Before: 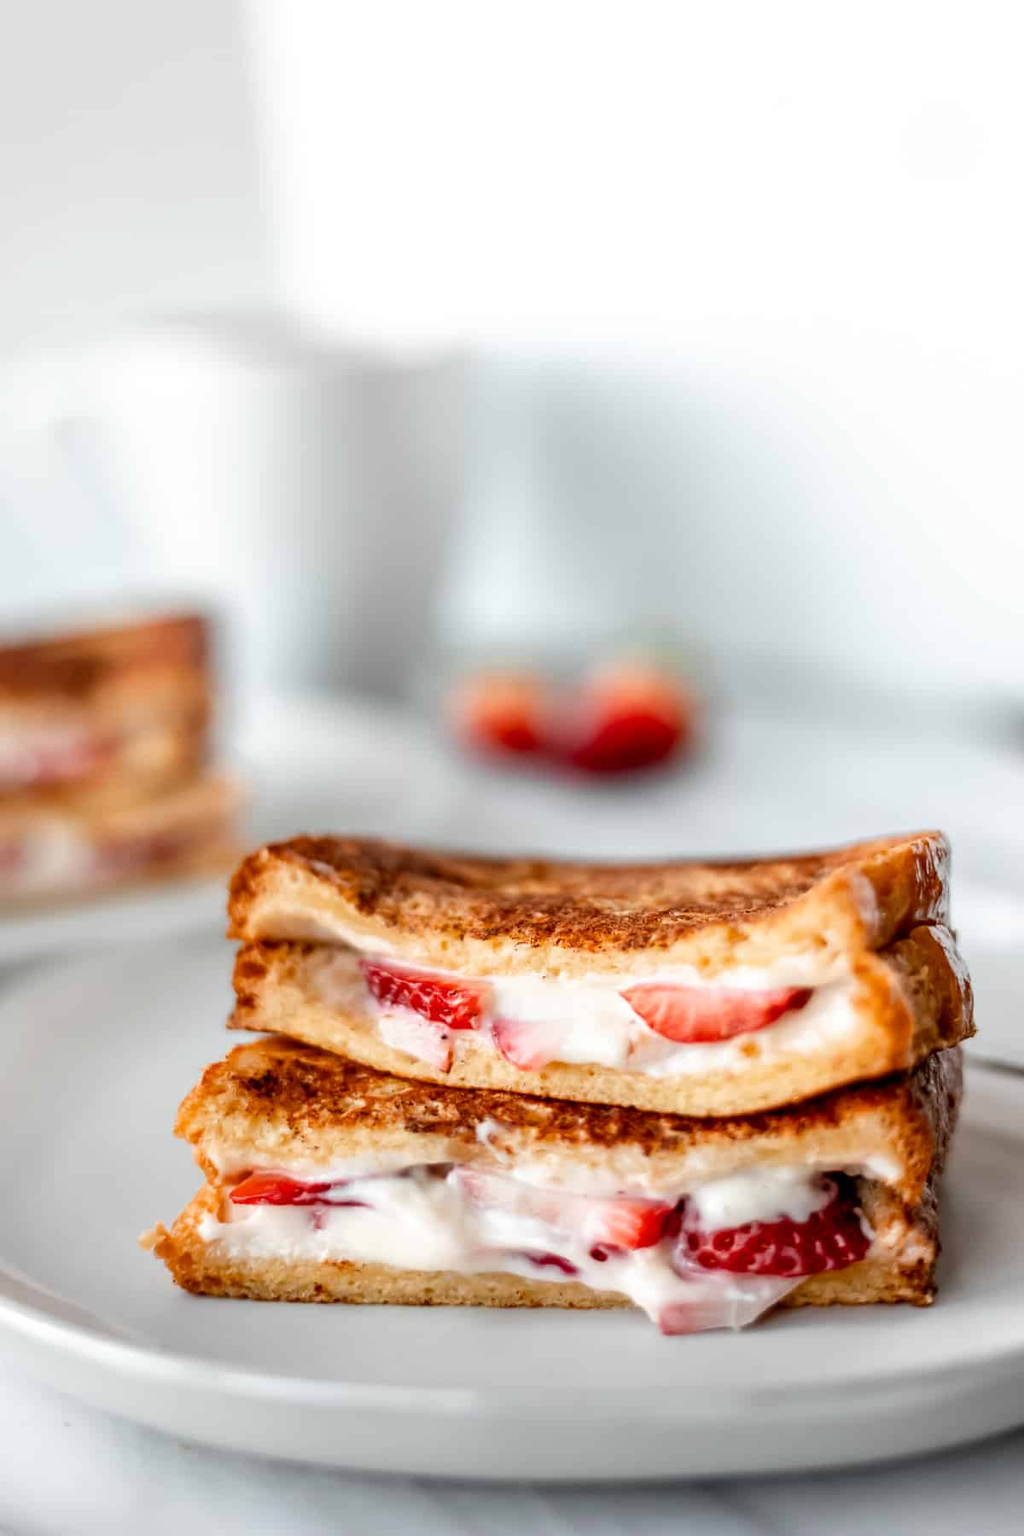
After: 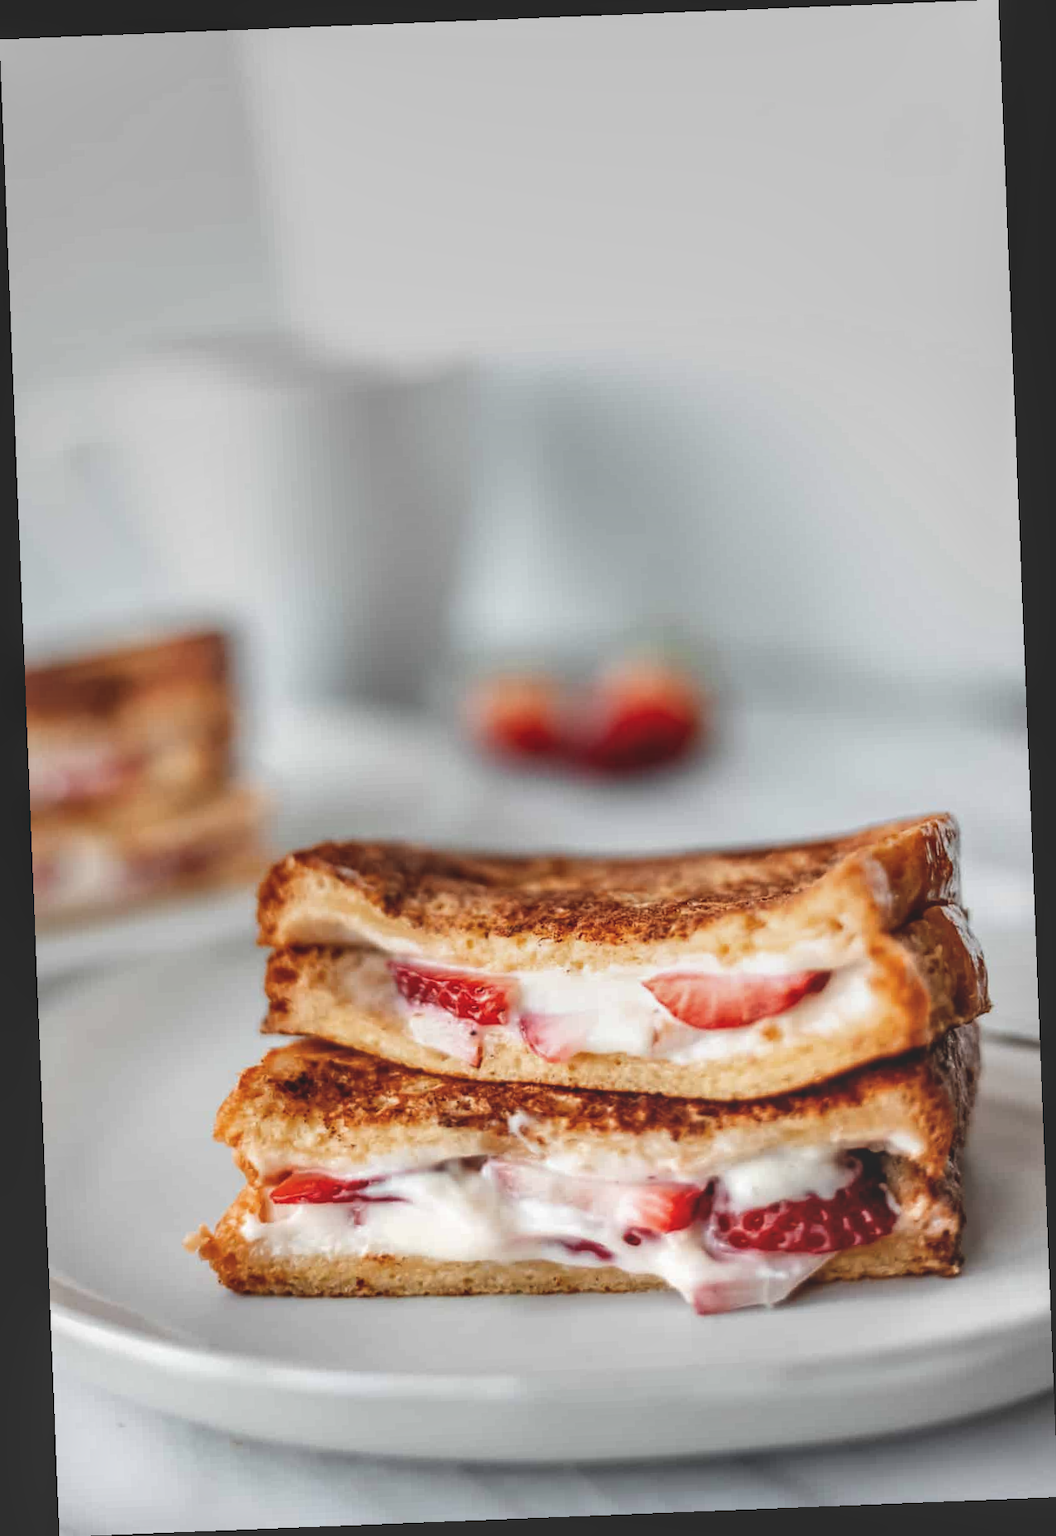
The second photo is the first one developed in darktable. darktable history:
graduated density: on, module defaults
rotate and perspective: rotation -2.29°, automatic cropping off
exposure: black level correction -0.025, exposure -0.117 EV, compensate highlight preservation false
local contrast: on, module defaults
